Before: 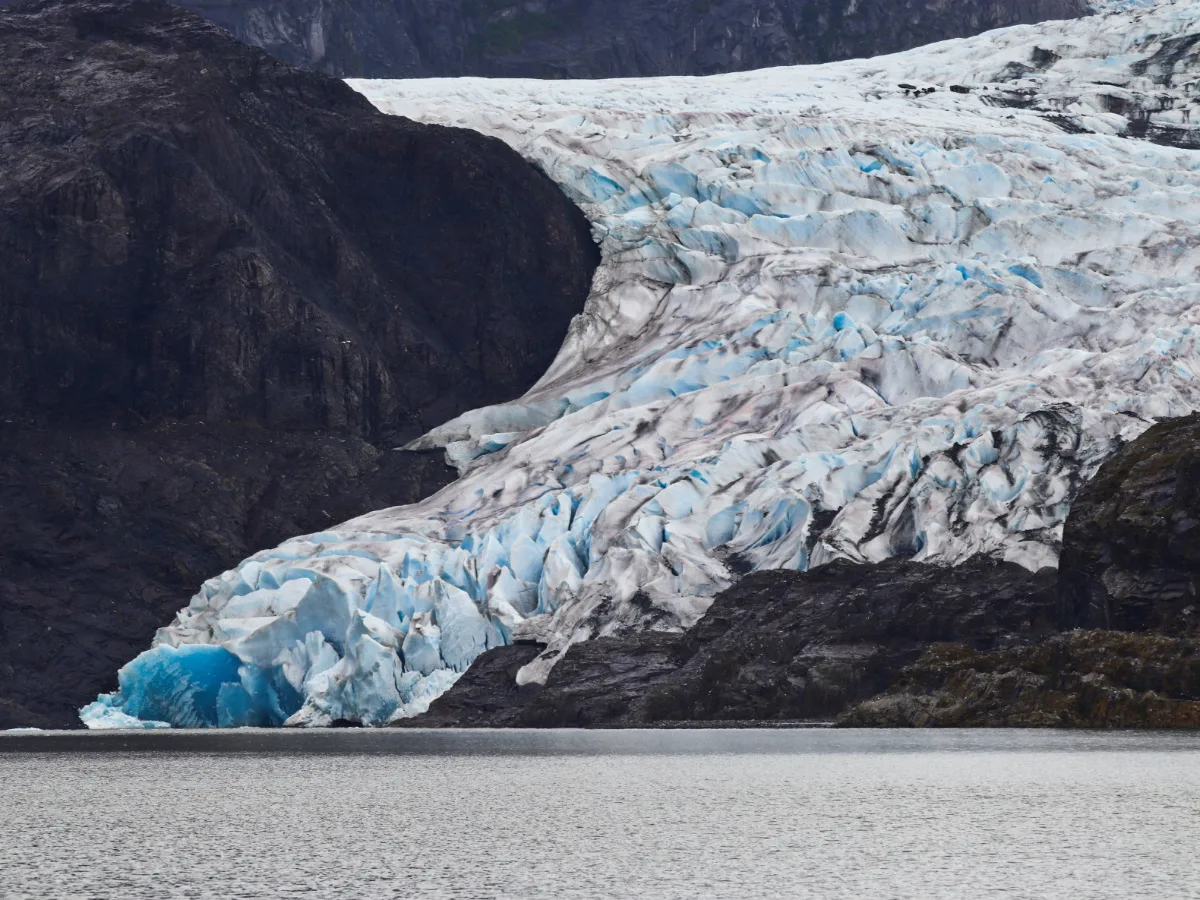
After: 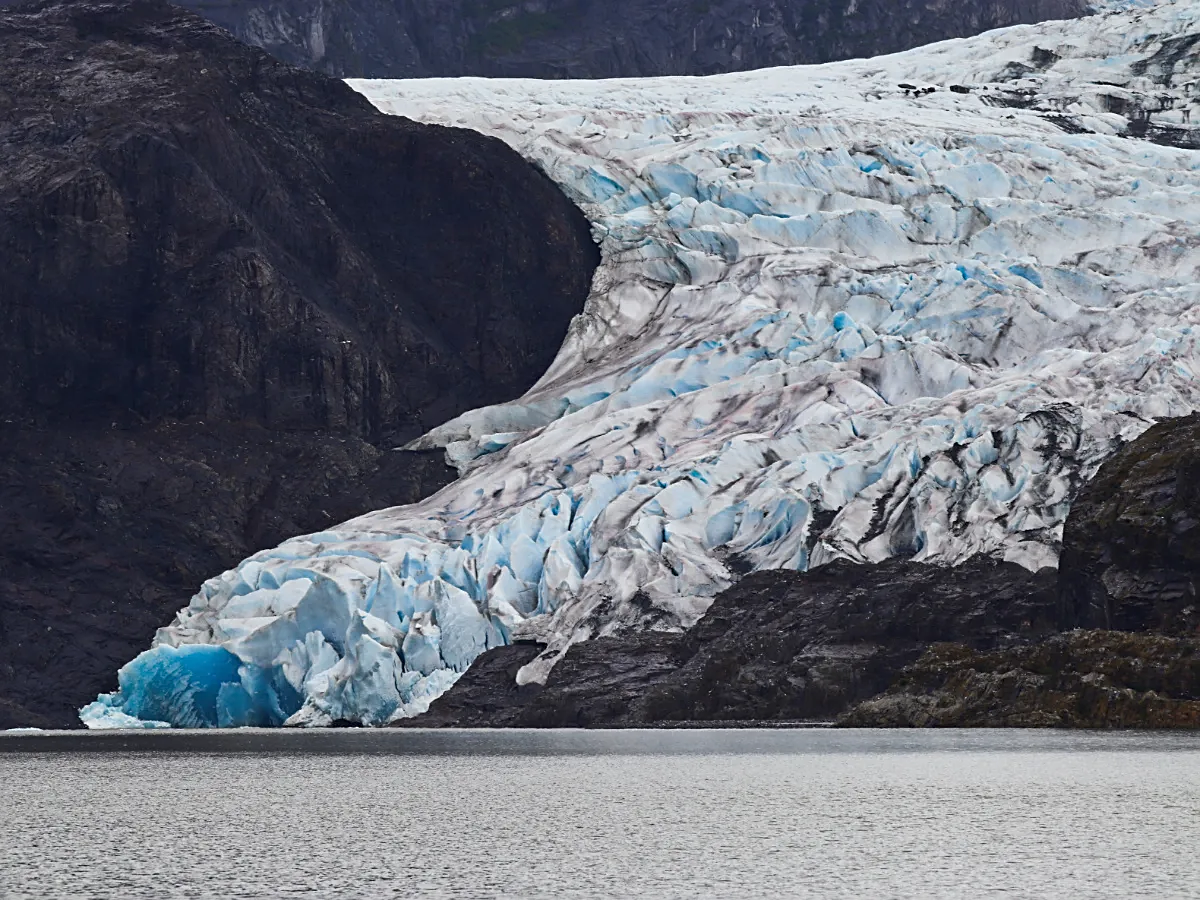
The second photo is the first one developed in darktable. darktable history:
sharpen: on, module defaults
exposure: exposure -0.072 EV, compensate highlight preservation false
